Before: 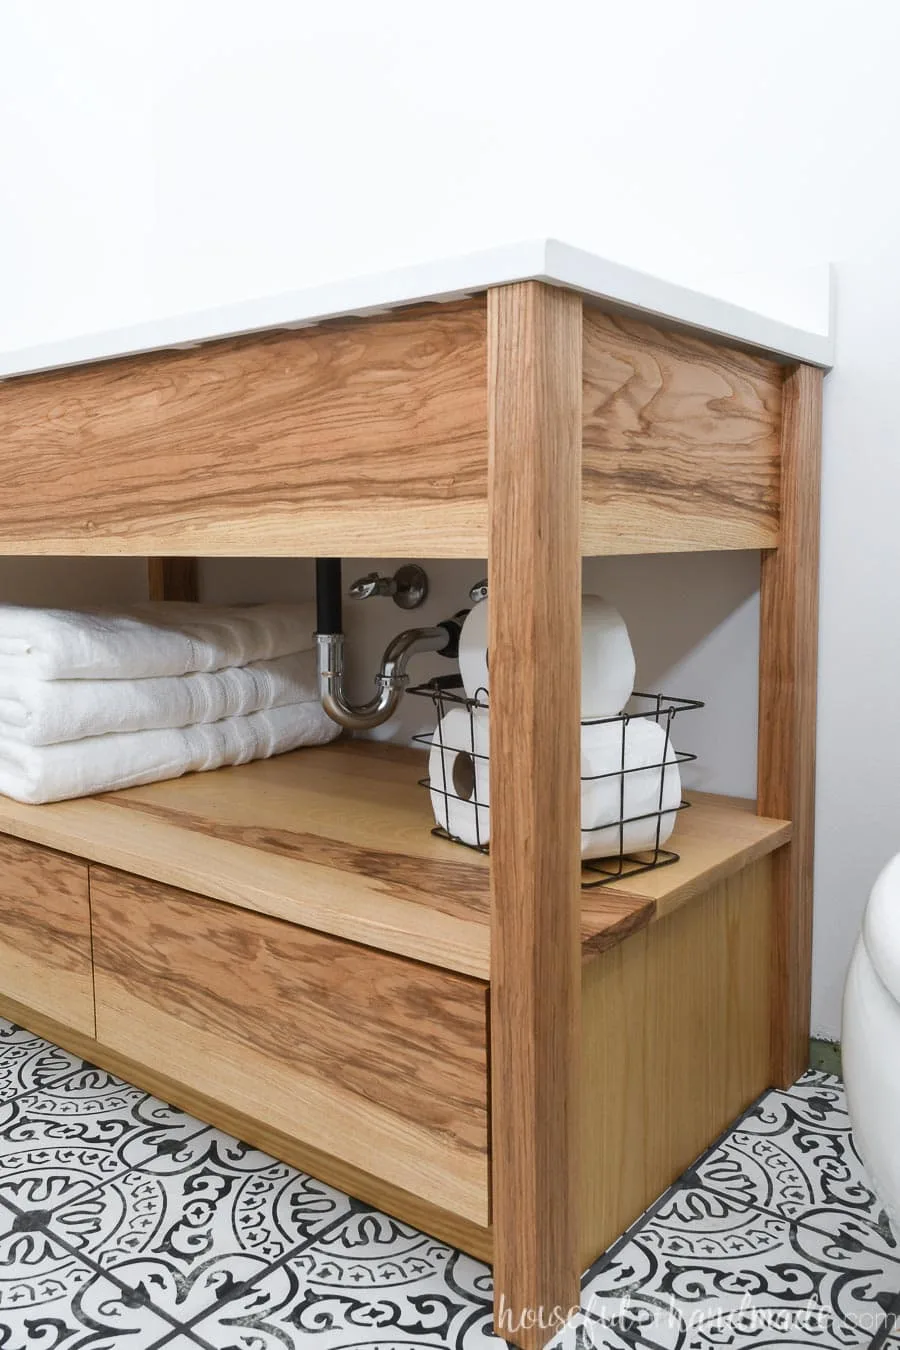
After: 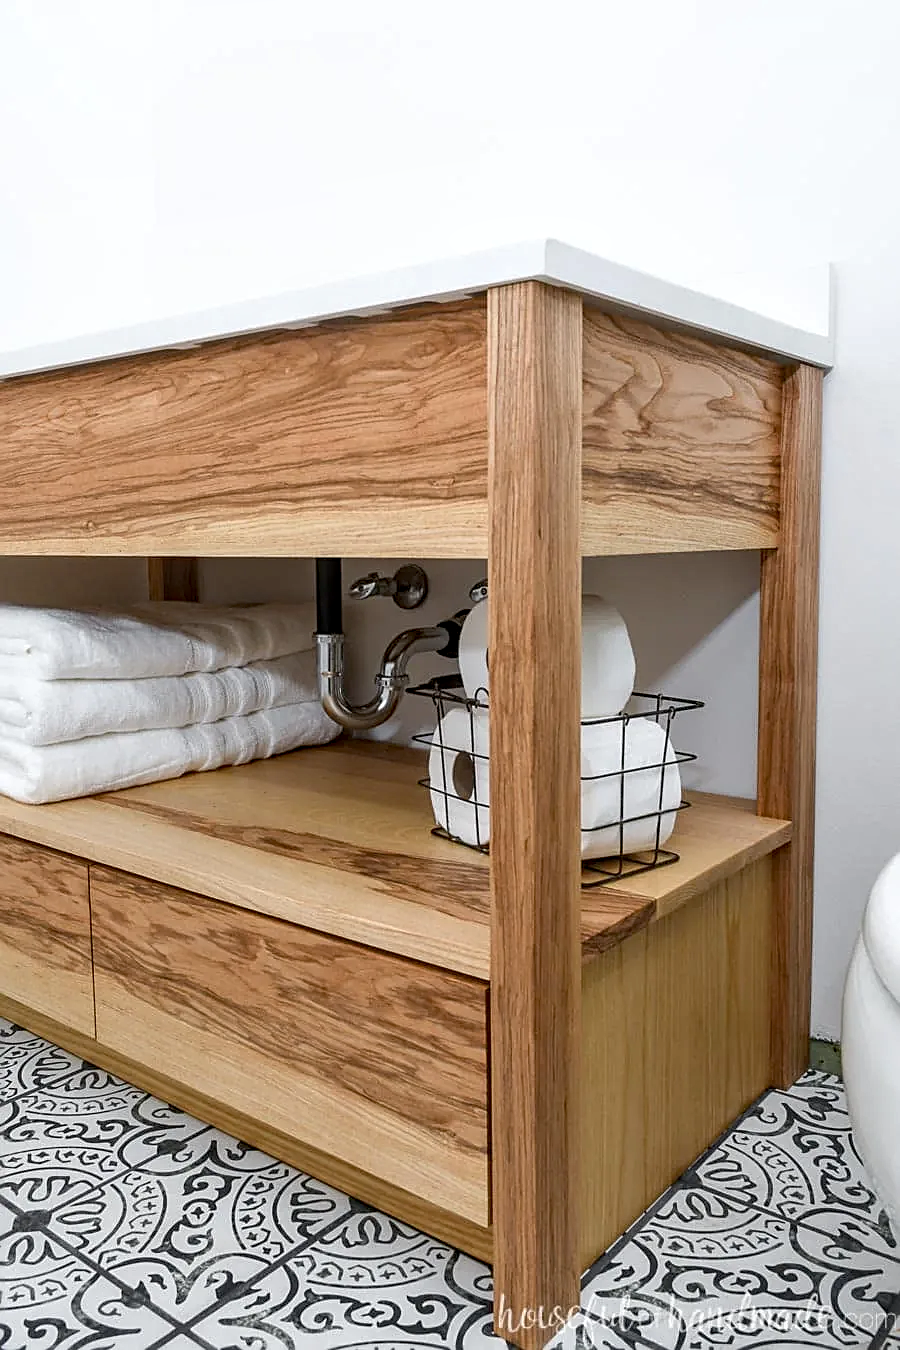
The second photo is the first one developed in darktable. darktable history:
haze removal: strength 0.29, distance 0.25, compatibility mode true, adaptive false
local contrast: on, module defaults
sharpen: on, module defaults
